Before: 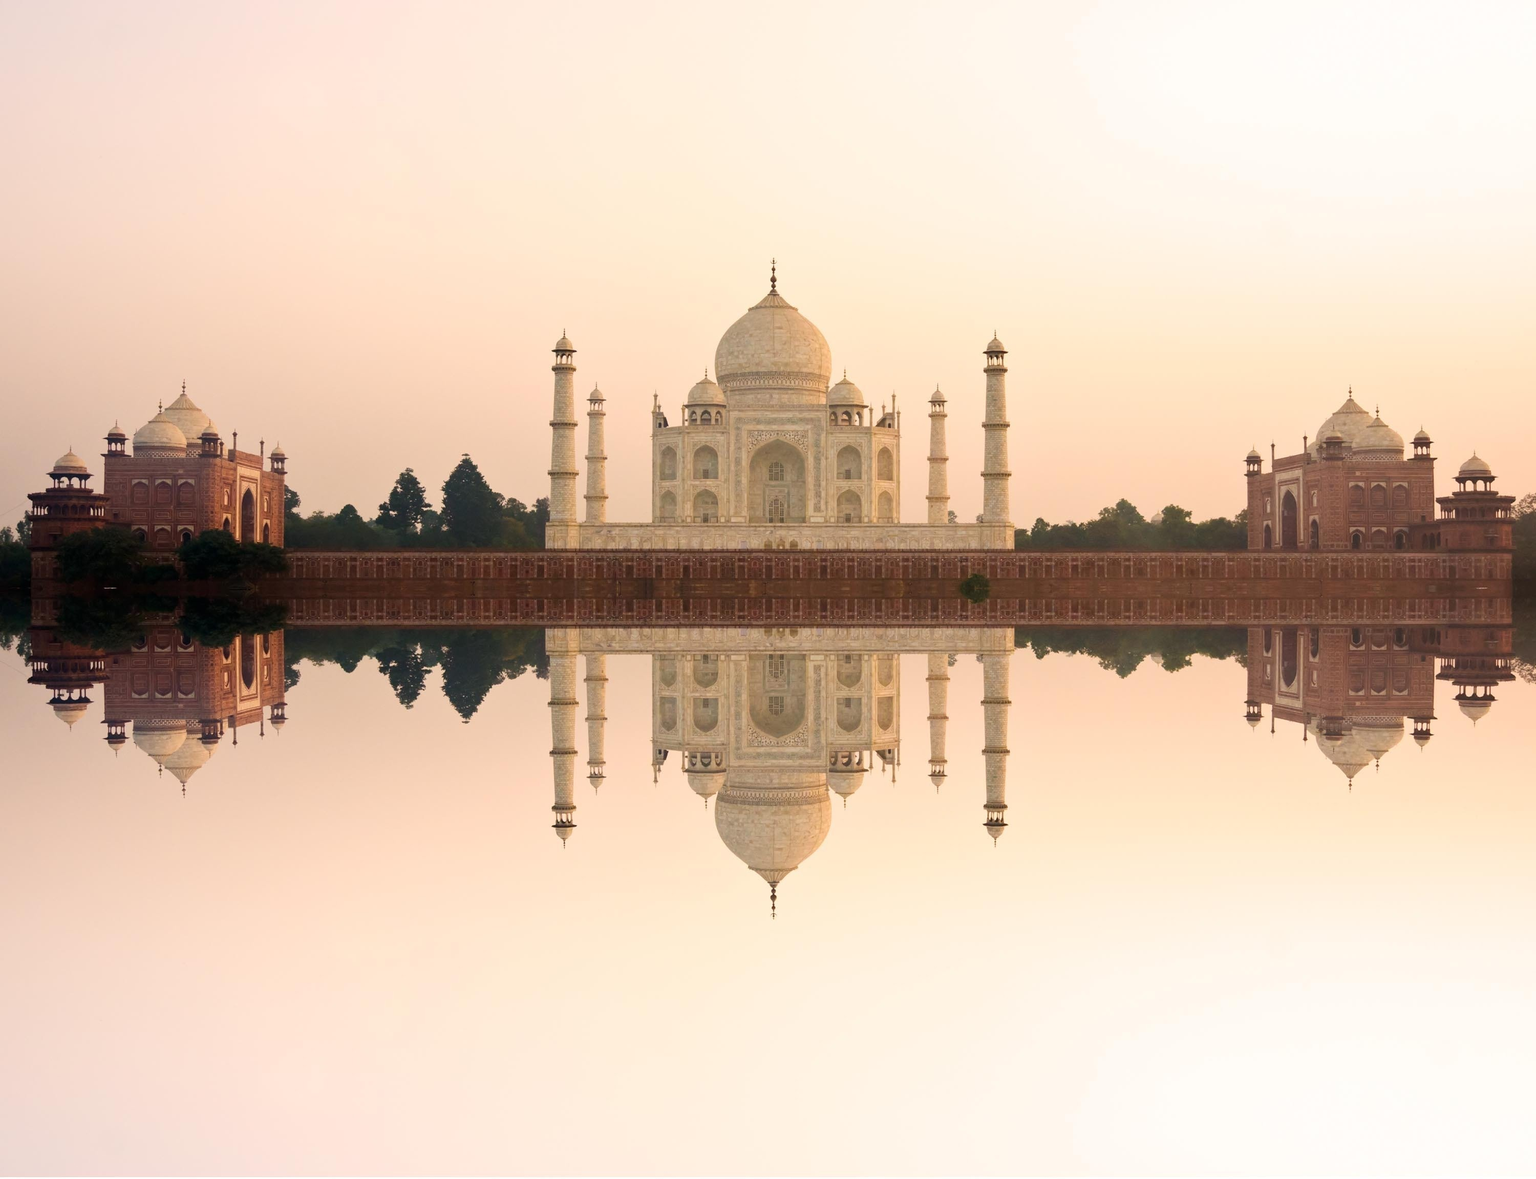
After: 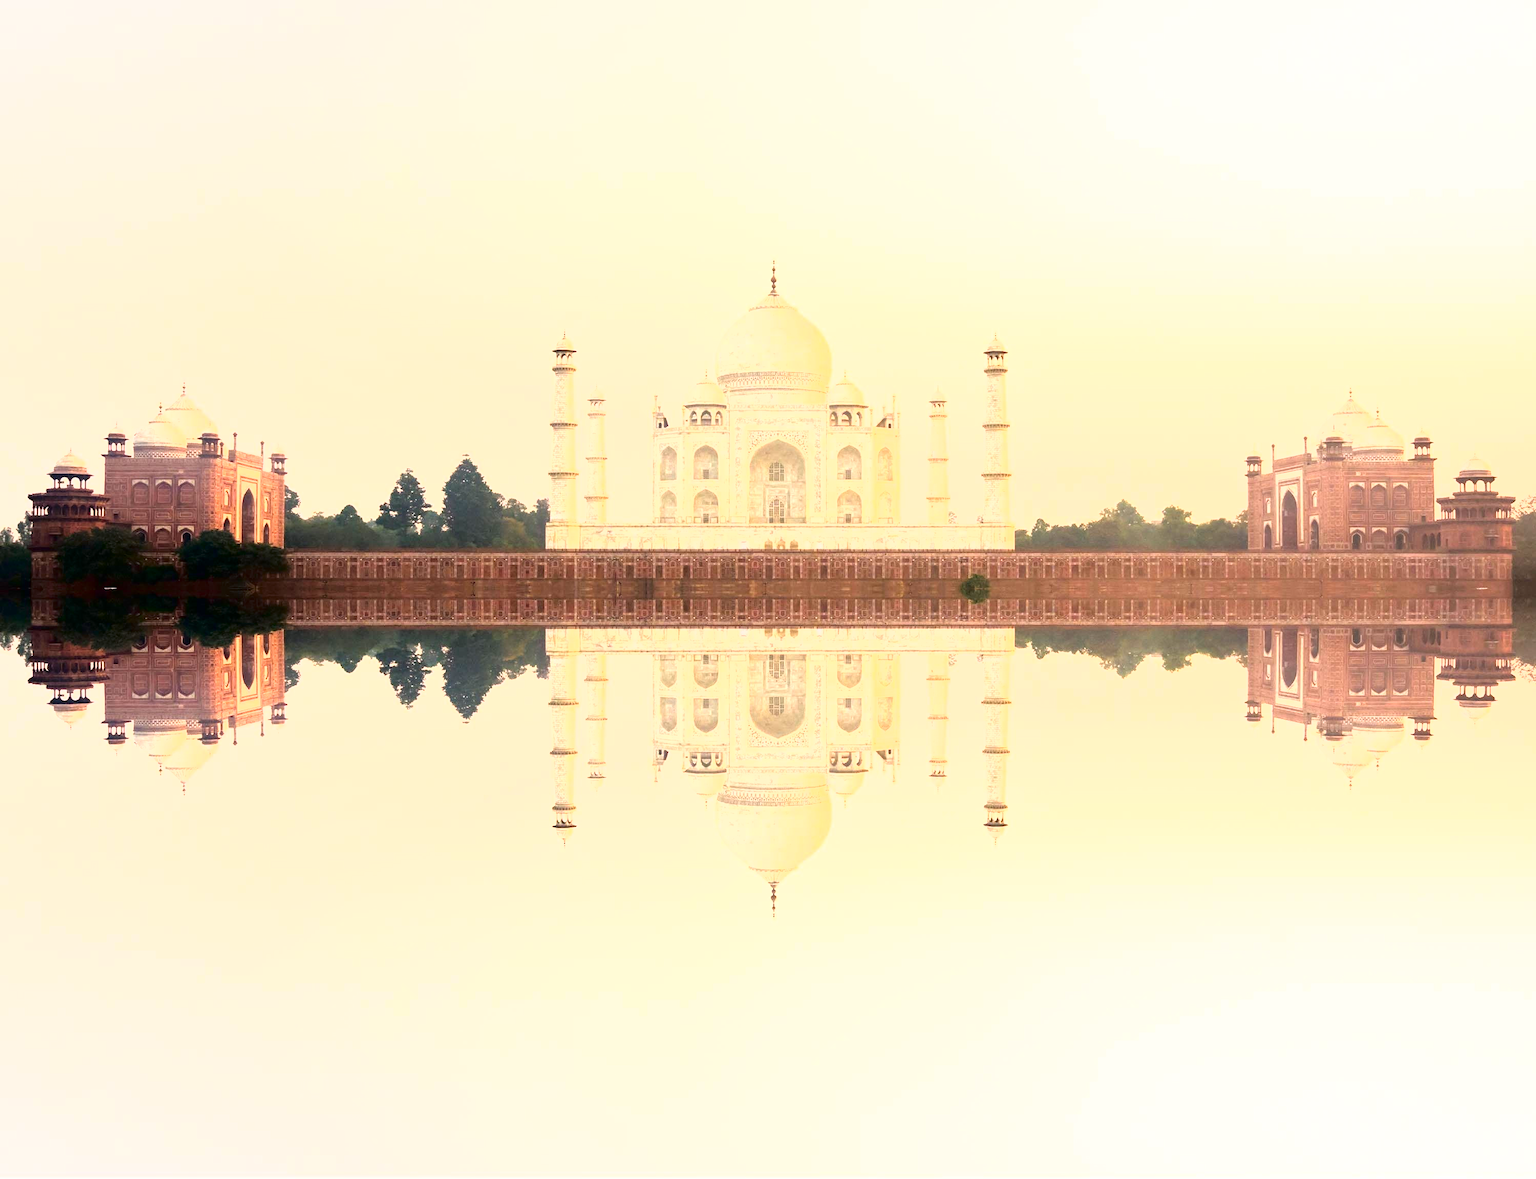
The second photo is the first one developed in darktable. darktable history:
exposure: black level correction 0, exposure 1.741 EV, compensate exposure bias true, compensate highlight preservation false
fill light: exposure -2 EV, width 8.6
